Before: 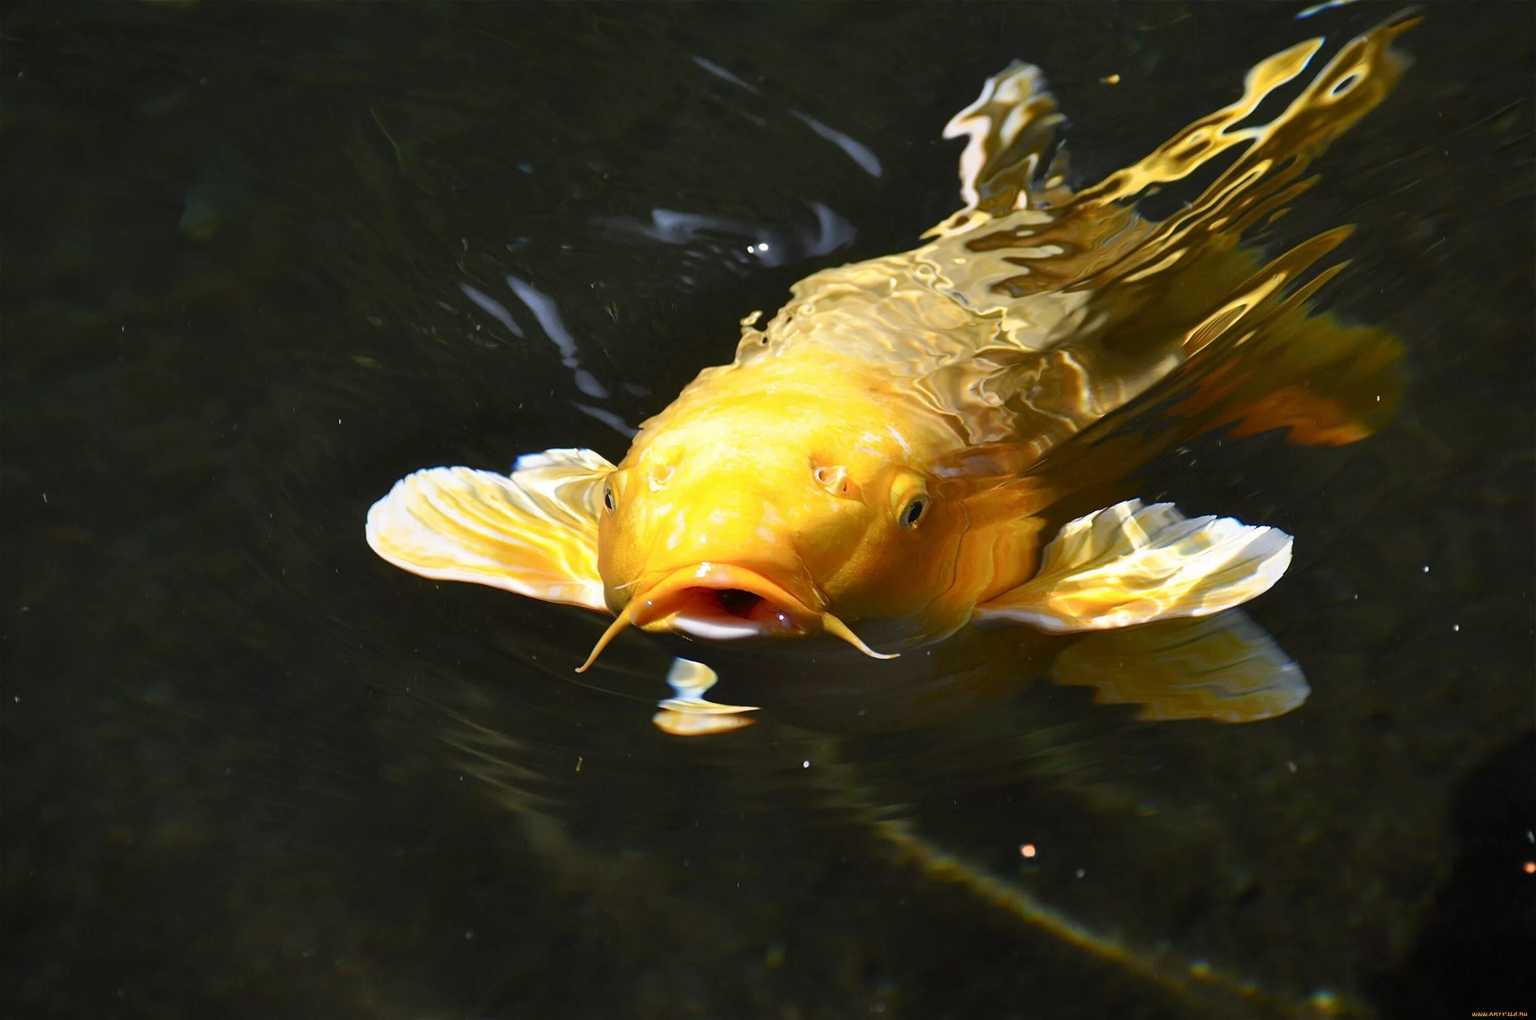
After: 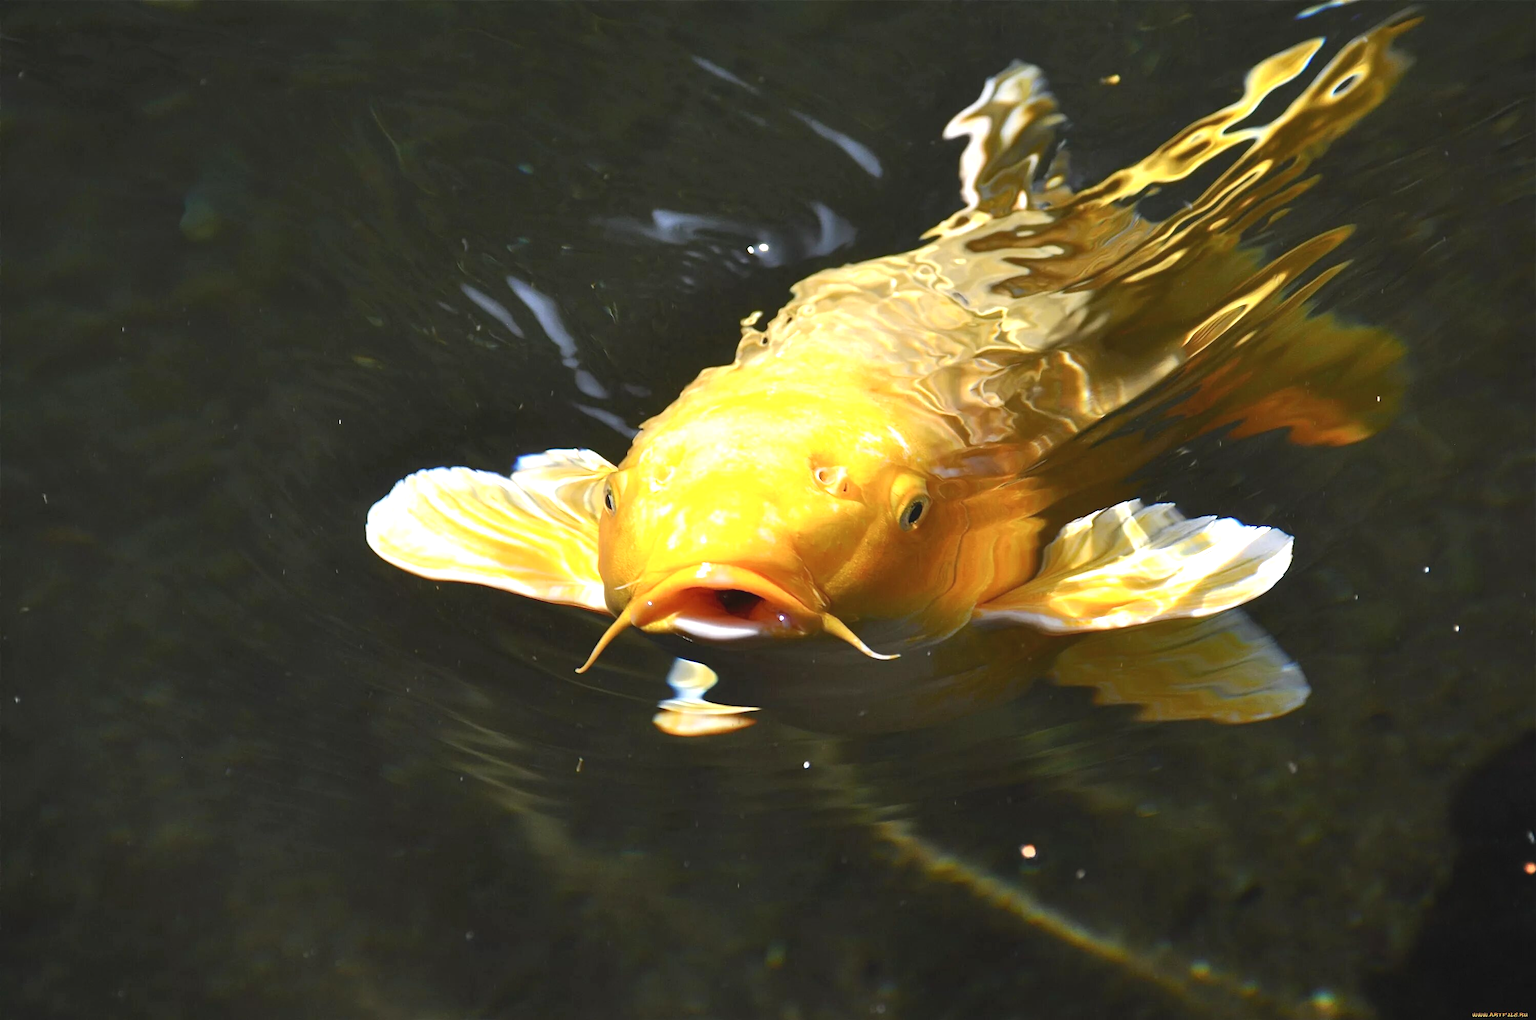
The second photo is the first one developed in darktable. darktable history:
exposure: exposure 0.669 EV, compensate highlight preservation false
contrast brightness saturation: contrast -0.094, saturation -0.083
